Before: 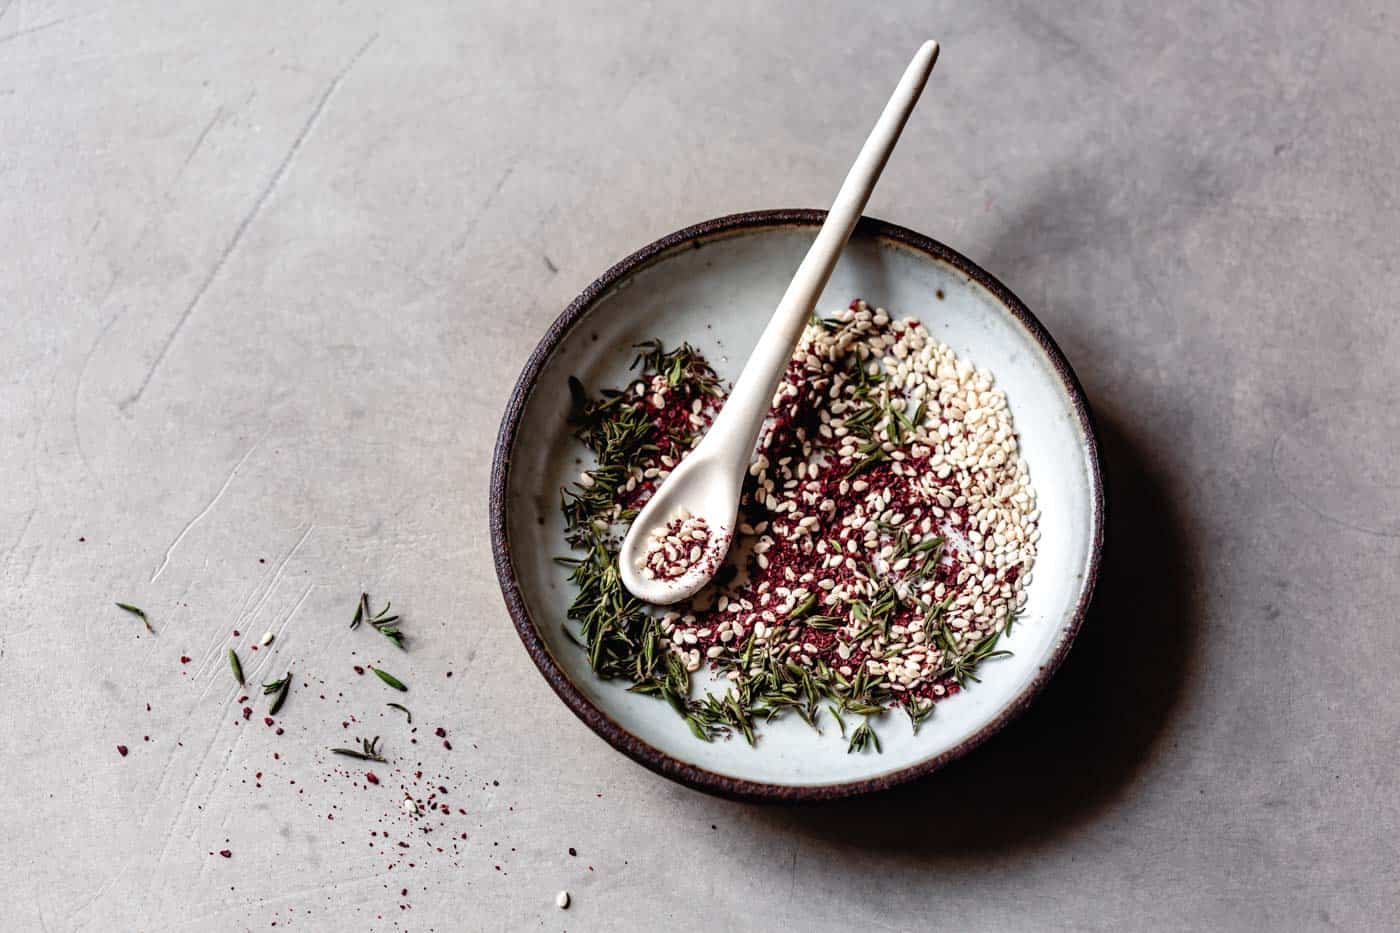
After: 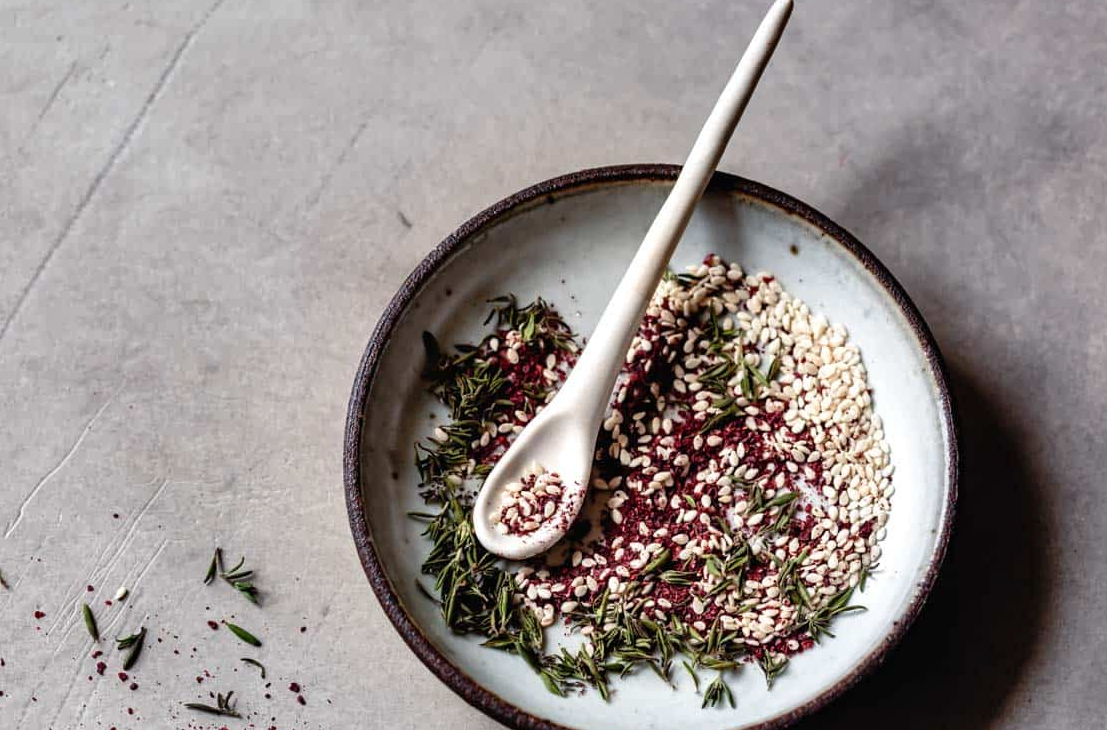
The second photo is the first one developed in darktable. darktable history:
shadows and highlights: shadows 60.98, soften with gaussian
crop and rotate: left 10.481%, top 4.976%, right 10.445%, bottom 16.712%
